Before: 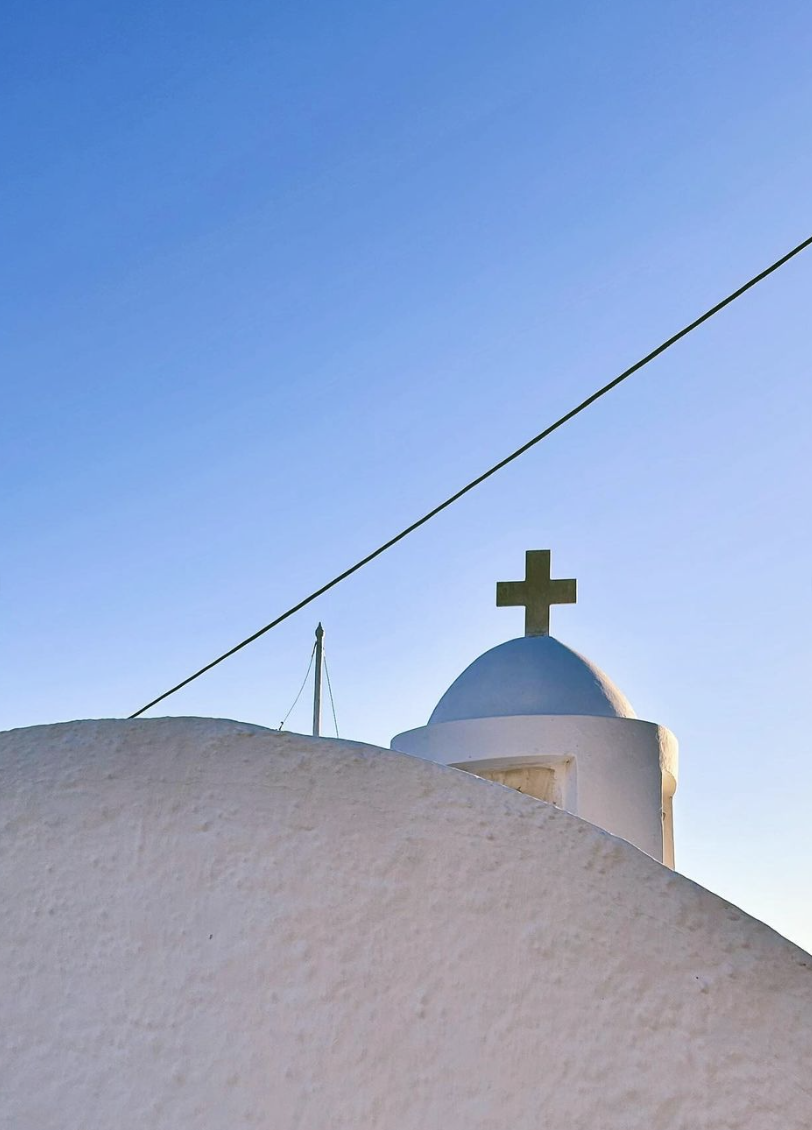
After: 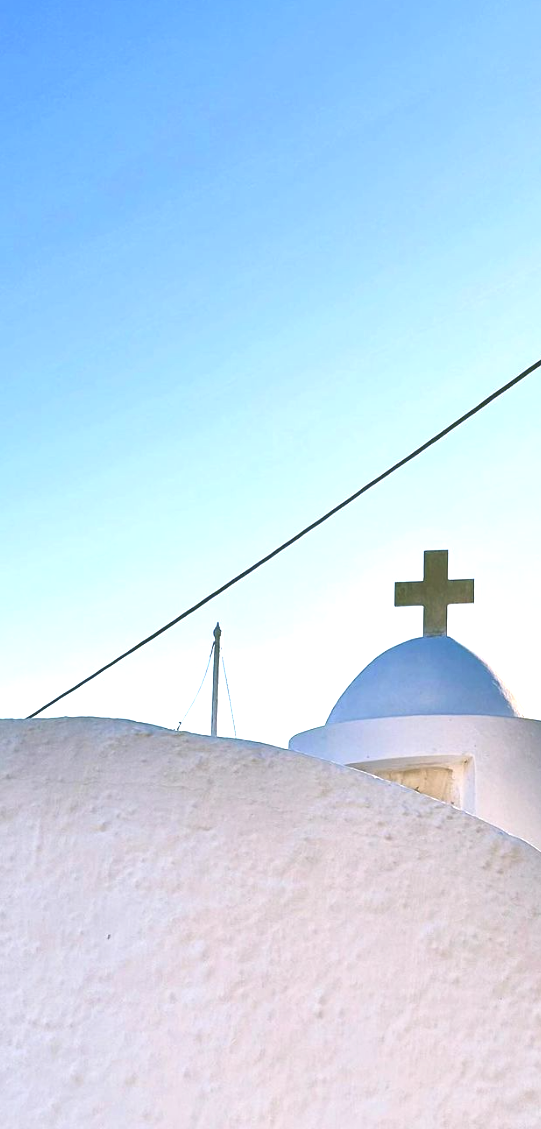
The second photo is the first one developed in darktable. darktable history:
crop and rotate: left 12.695%, right 20.618%
exposure: black level correction -0.005, exposure 1 EV, compensate highlight preservation false
